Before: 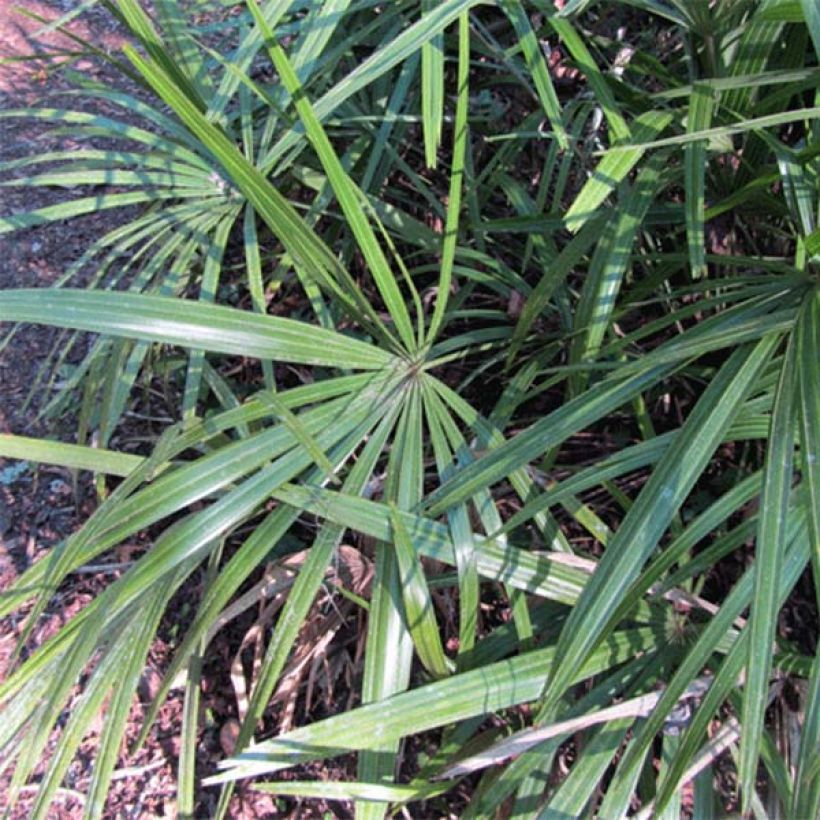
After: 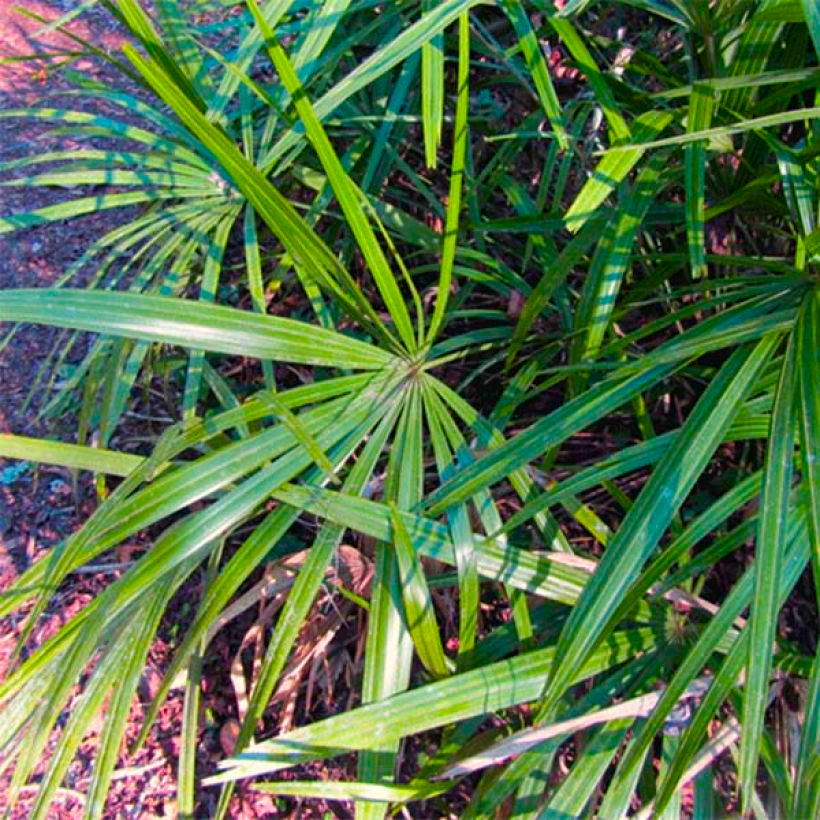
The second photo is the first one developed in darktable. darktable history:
color balance rgb: highlights gain › chroma 3.032%, highlights gain › hue 76.44°, perceptual saturation grading › global saturation 40.195%, perceptual saturation grading › highlights -25.876%, perceptual saturation grading › mid-tones 34.623%, perceptual saturation grading › shadows 35.013%, global vibrance 50.743%
